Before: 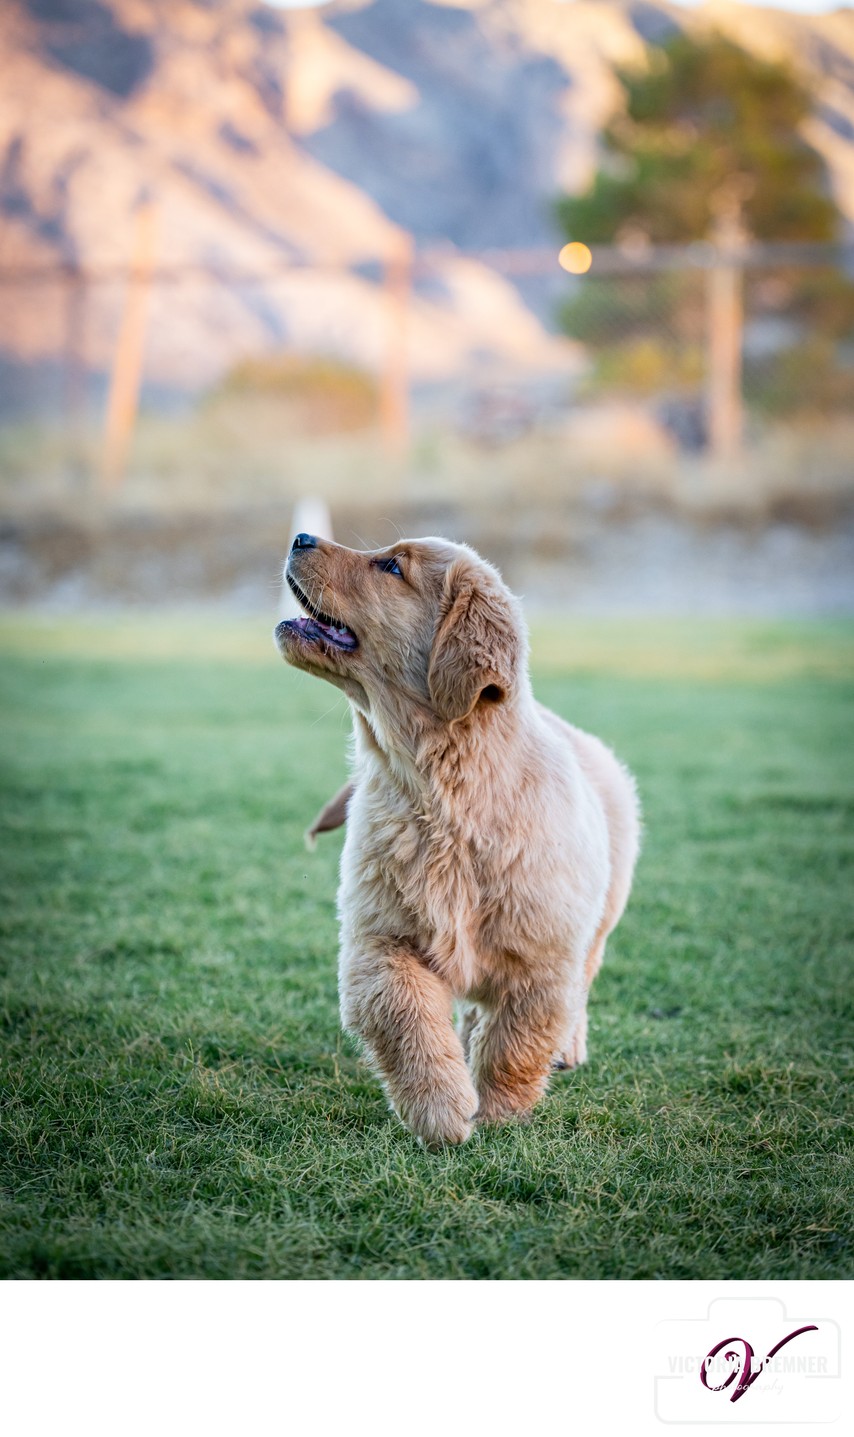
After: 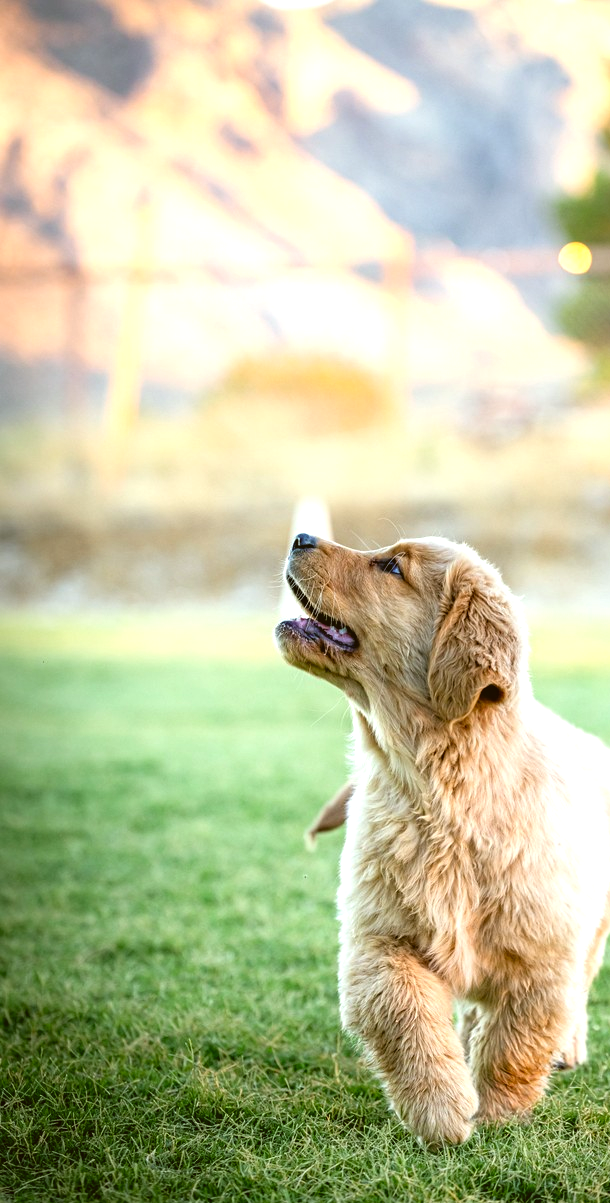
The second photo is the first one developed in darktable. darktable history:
crop: right 28.499%, bottom 16.245%
levels: mode automatic, levels [0.129, 0.519, 0.867]
color correction: highlights a* -1.48, highlights b* 10.49, shadows a* 0.499, shadows b* 19.16
contrast equalizer: y [[0.439, 0.44, 0.442, 0.457, 0.493, 0.498], [0.5 ×6], [0.5 ×6], [0 ×6], [0 ×6]], mix 0.334
tone equalizer: -8 EV -0.765 EV, -7 EV -0.734 EV, -6 EV -0.568 EV, -5 EV -0.386 EV, -3 EV 0.381 EV, -2 EV 0.6 EV, -1 EV 0.688 EV, +0 EV 0.743 EV, smoothing 1
